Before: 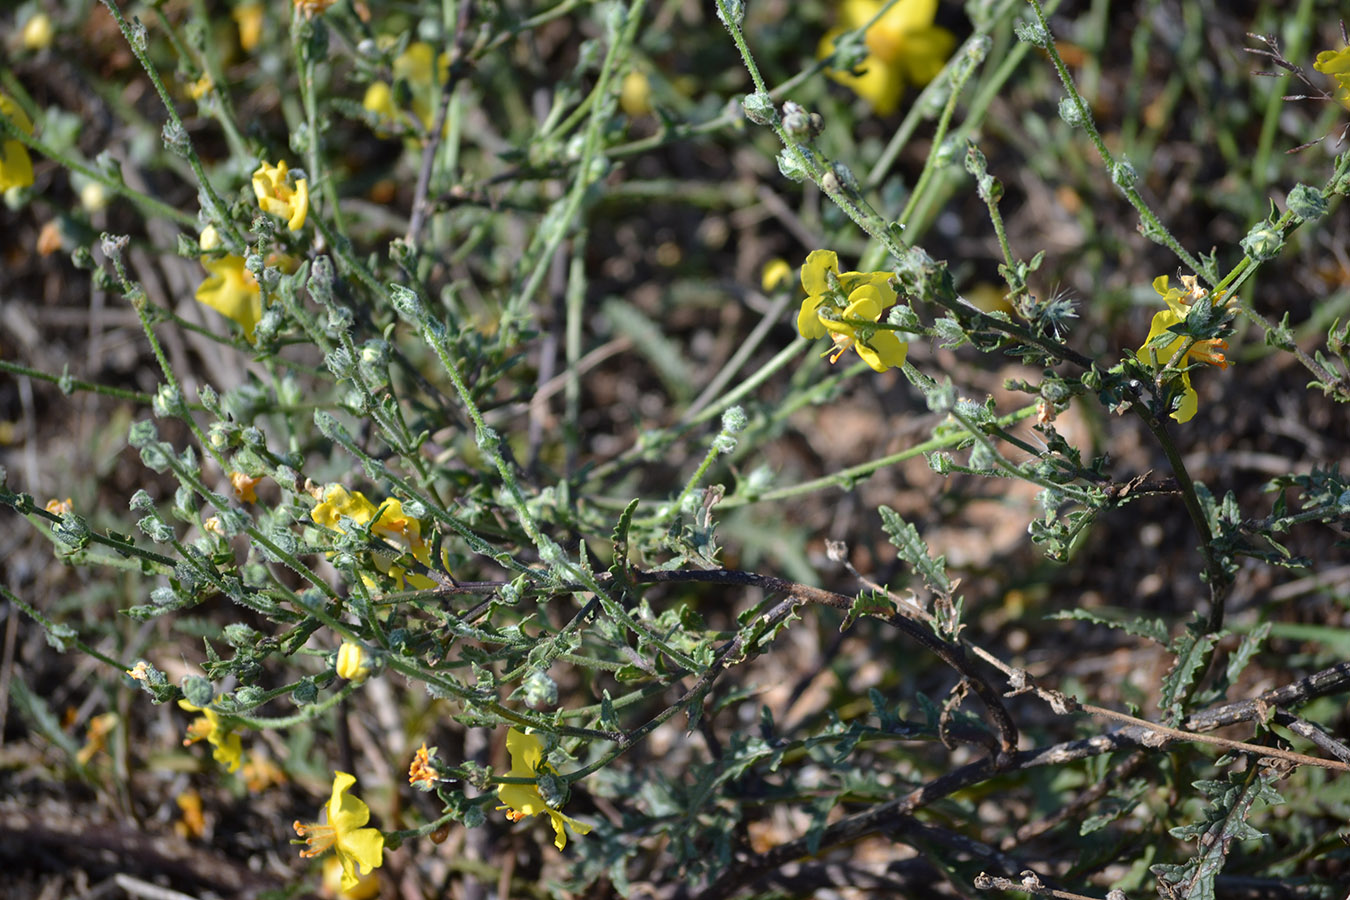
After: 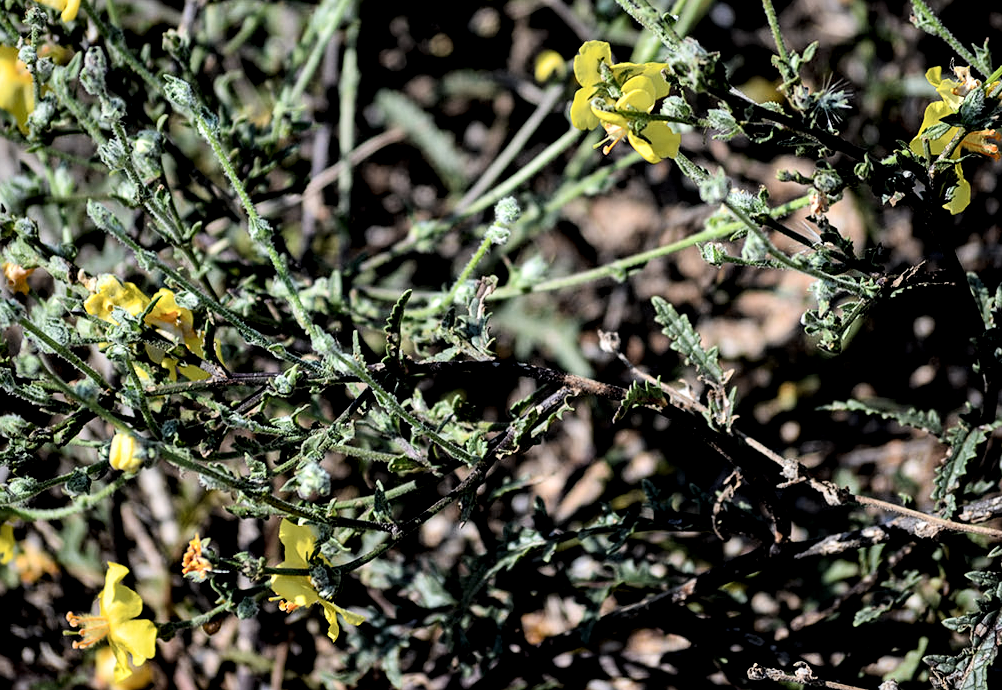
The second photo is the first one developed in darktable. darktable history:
sharpen: amount 0.205
crop: left 16.859%, top 23.243%, right 8.878%
local contrast: detail 134%, midtone range 0.747
filmic rgb: black relative exposure -5.06 EV, white relative exposure 3.97 EV, threshold 2.99 EV, hardness 2.89, contrast 1.492, enable highlight reconstruction true
